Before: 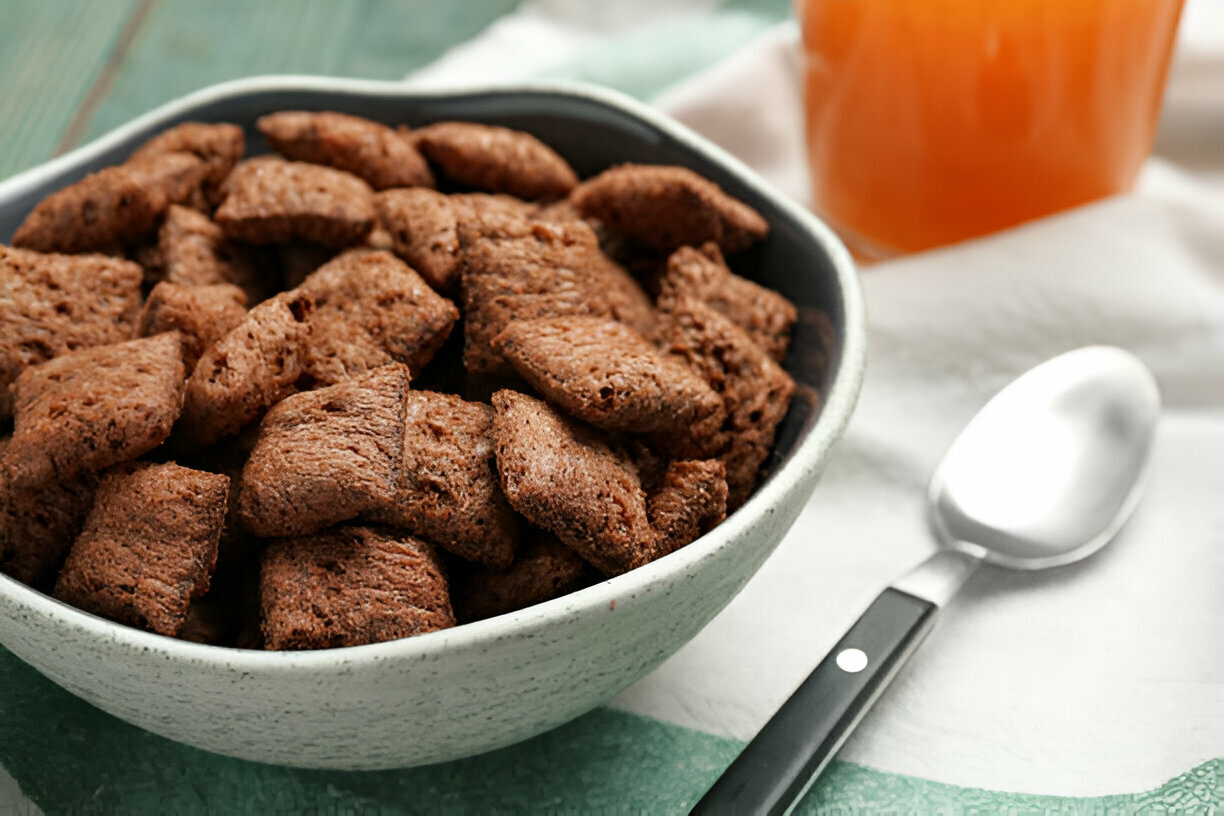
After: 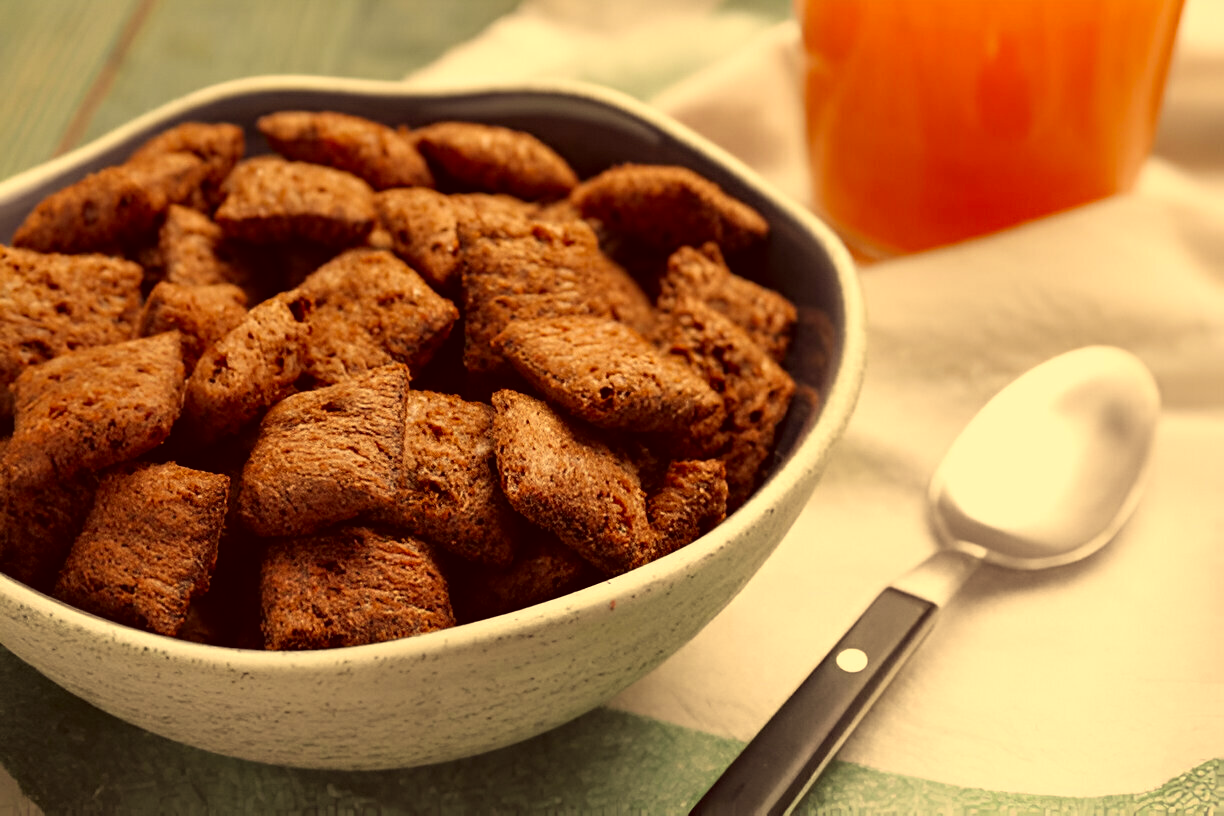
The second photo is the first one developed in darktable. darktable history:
color correction: highlights a* 9.82, highlights b* 39.47, shadows a* 14.69, shadows b* 3.24
